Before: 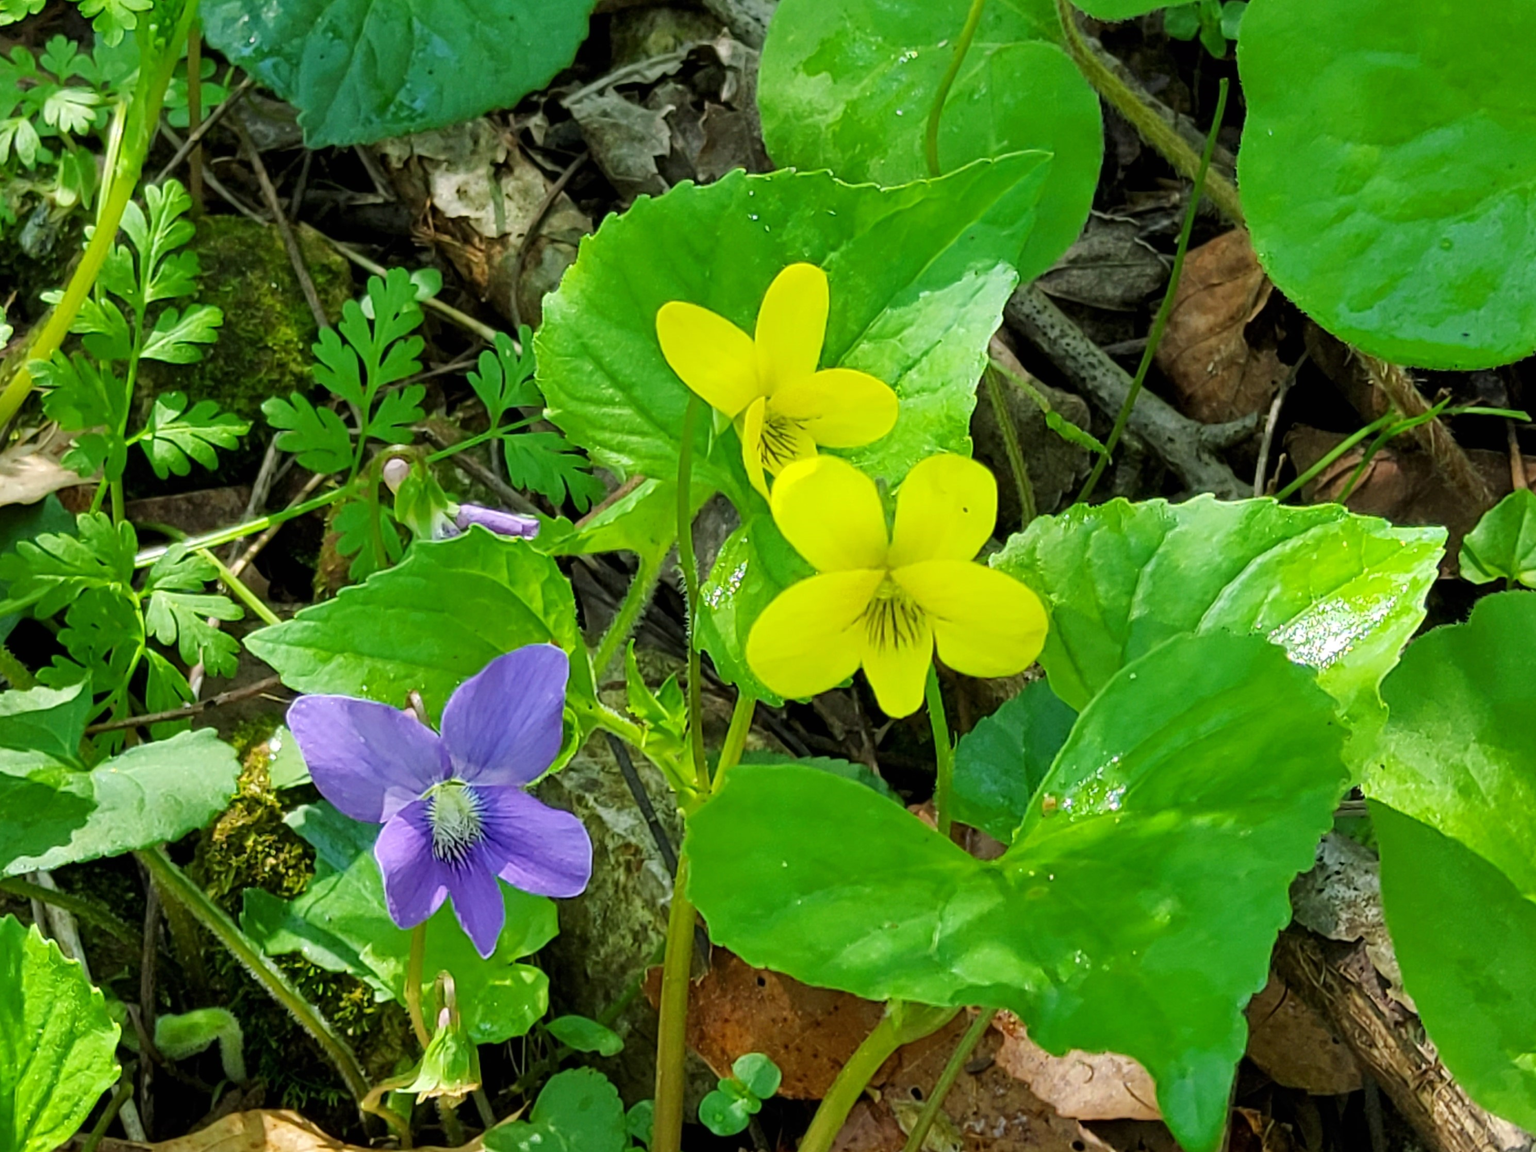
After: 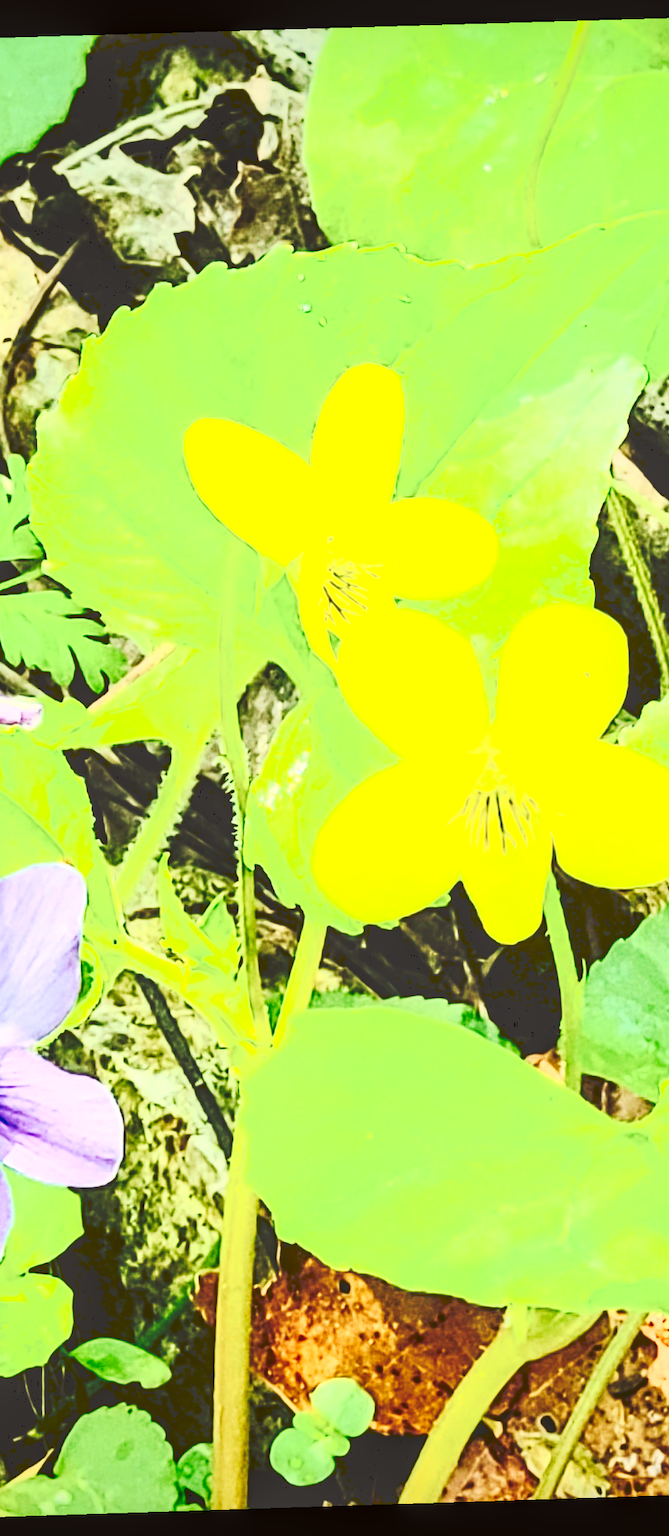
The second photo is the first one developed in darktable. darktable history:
crop: left 33.36%, right 33.36%
exposure: exposure 0.999 EV, compensate highlight preservation false
contrast brightness saturation: contrast 0.62, brightness 0.34, saturation 0.14
local contrast: on, module defaults
color correction: highlights a* -2.73, highlights b* -2.09, shadows a* 2.41, shadows b* 2.73
white balance: red 1.08, blue 0.791
rotate and perspective: rotation -1.77°, lens shift (horizontal) 0.004, automatic cropping off
tone curve: curves: ch0 [(0, 0) (0.003, 0.172) (0.011, 0.177) (0.025, 0.177) (0.044, 0.177) (0.069, 0.178) (0.1, 0.181) (0.136, 0.19) (0.177, 0.208) (0.224, 0.226) (0.277, 0.274) (0.335, 0.338) (0.399, 0.43) (0.468, 0.535) (0.543, 0.635) (0.623, 0.726) (0.709, 0.815) (0.801, 0.882) (0.898, 0.936) (1, 1)], preserve colors none
